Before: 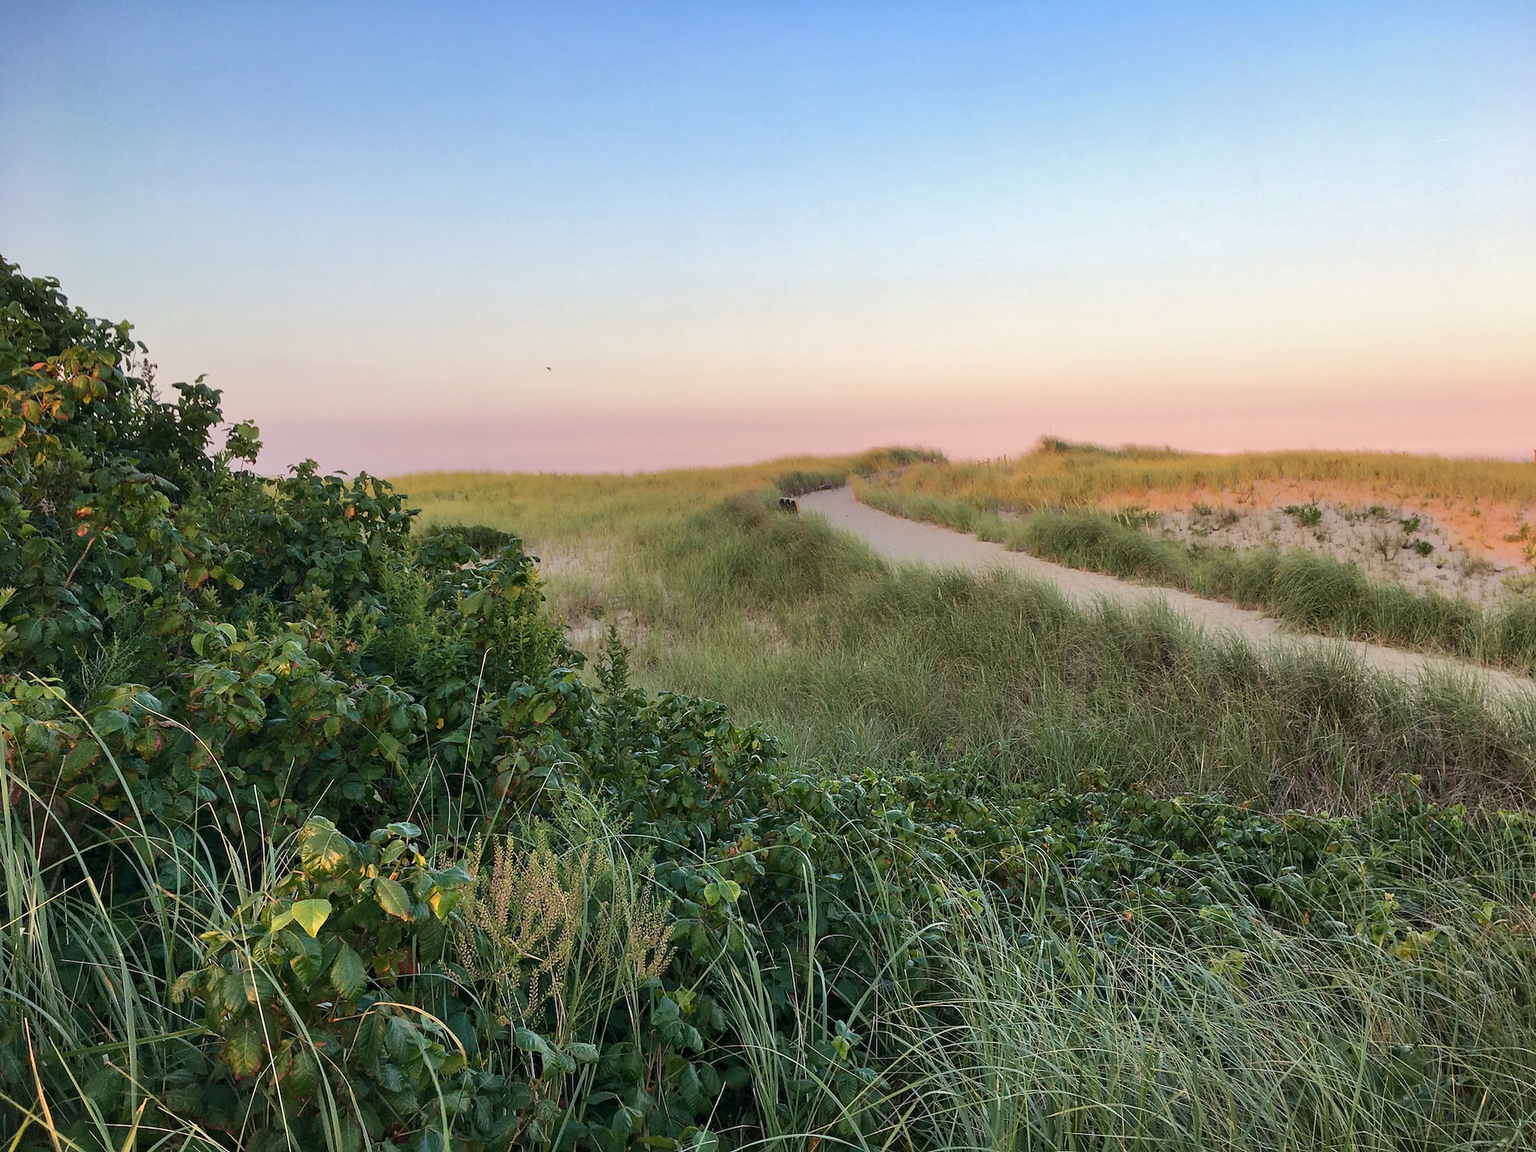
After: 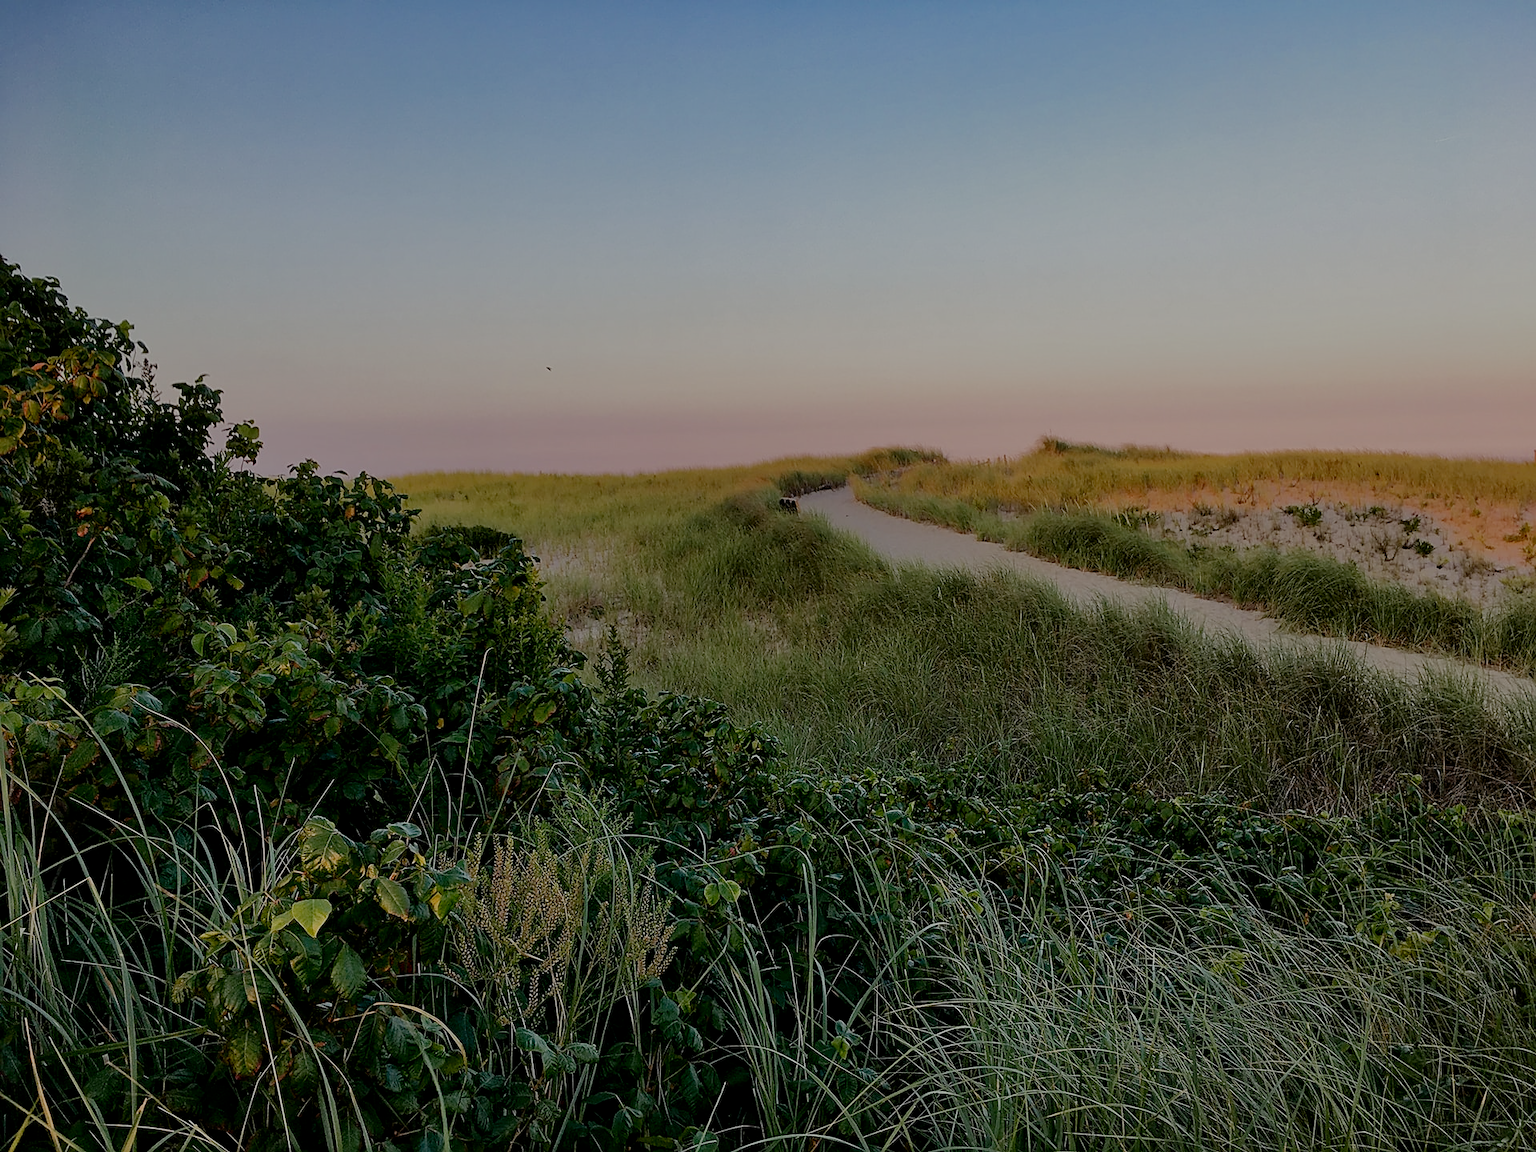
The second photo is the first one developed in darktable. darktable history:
exposure: black level correction 0.006, exposure -0.226 EV, compensate highlight preservation false
contrast brightness saturation: contrast 0.03, brightness -0.04
sharpen: on, module defaults
filmic rgb: middle gray luminance 30%, black relative exposure -9 EV, white relative exposure 7 EV, threshold 6 EV, target black luminance 0%, hardness 2.94, latitude 2.04%, contrast 0.963, highlights saturation mix 5%, shadows ↔ highlights balance 12.16%, add noise in highlights 0, preserve chrominance no, color science v3 (2019), use custom middle-gray values true, iterations of high-quality reconstruction 0, contrast in highlights soft, enable highlight reconstruction true
